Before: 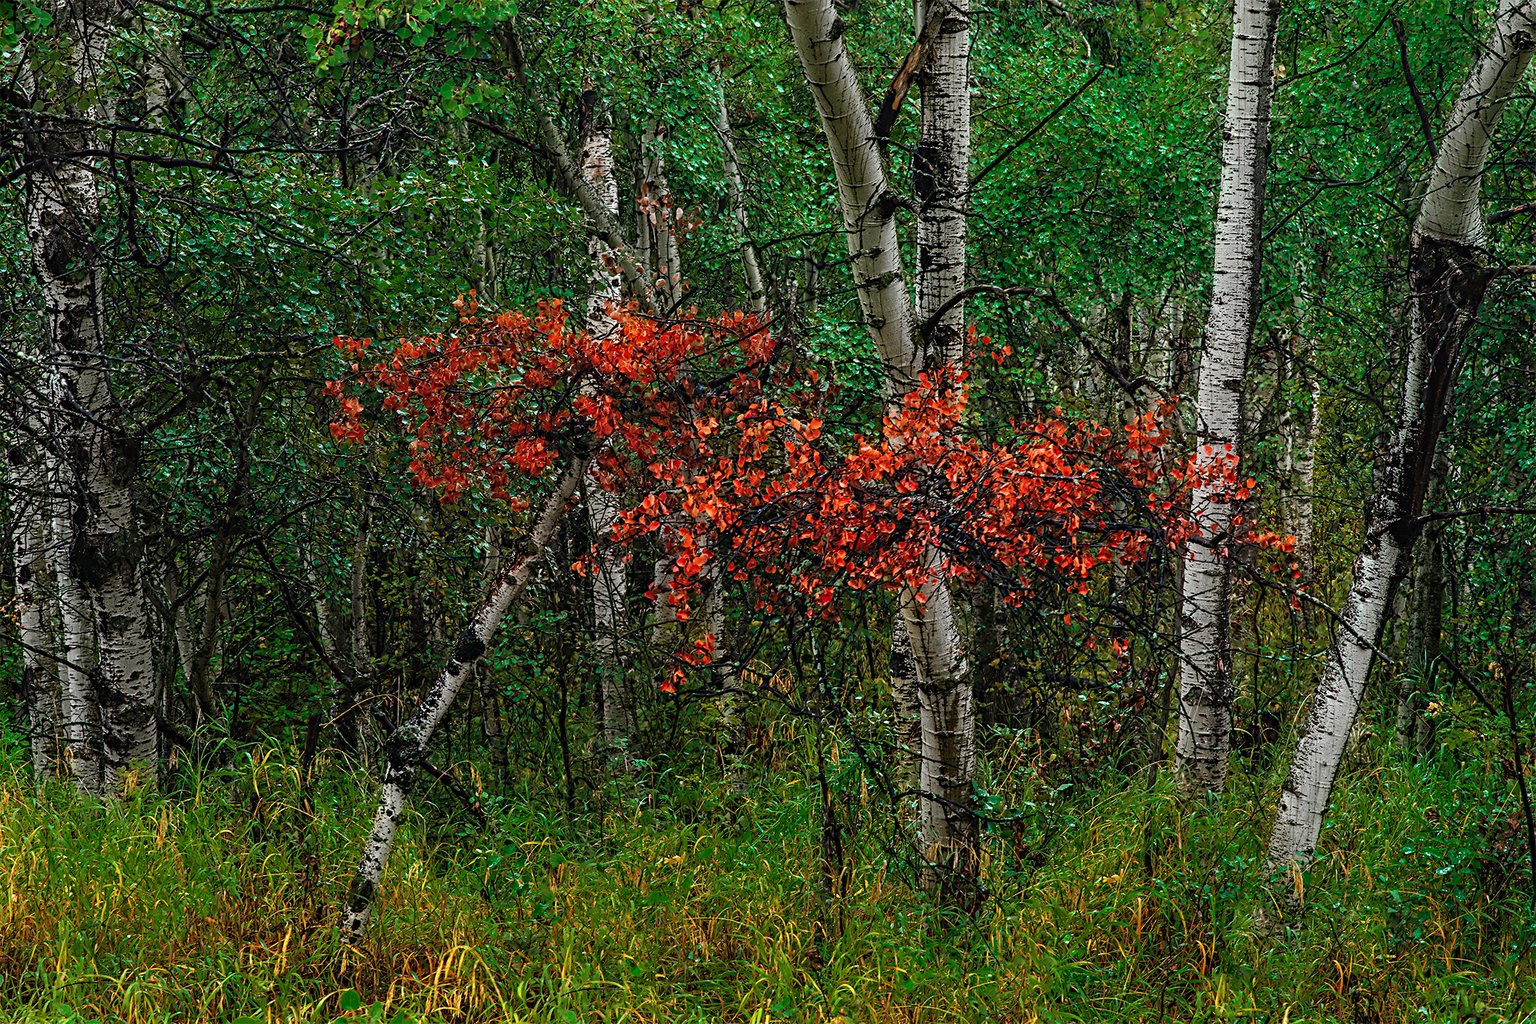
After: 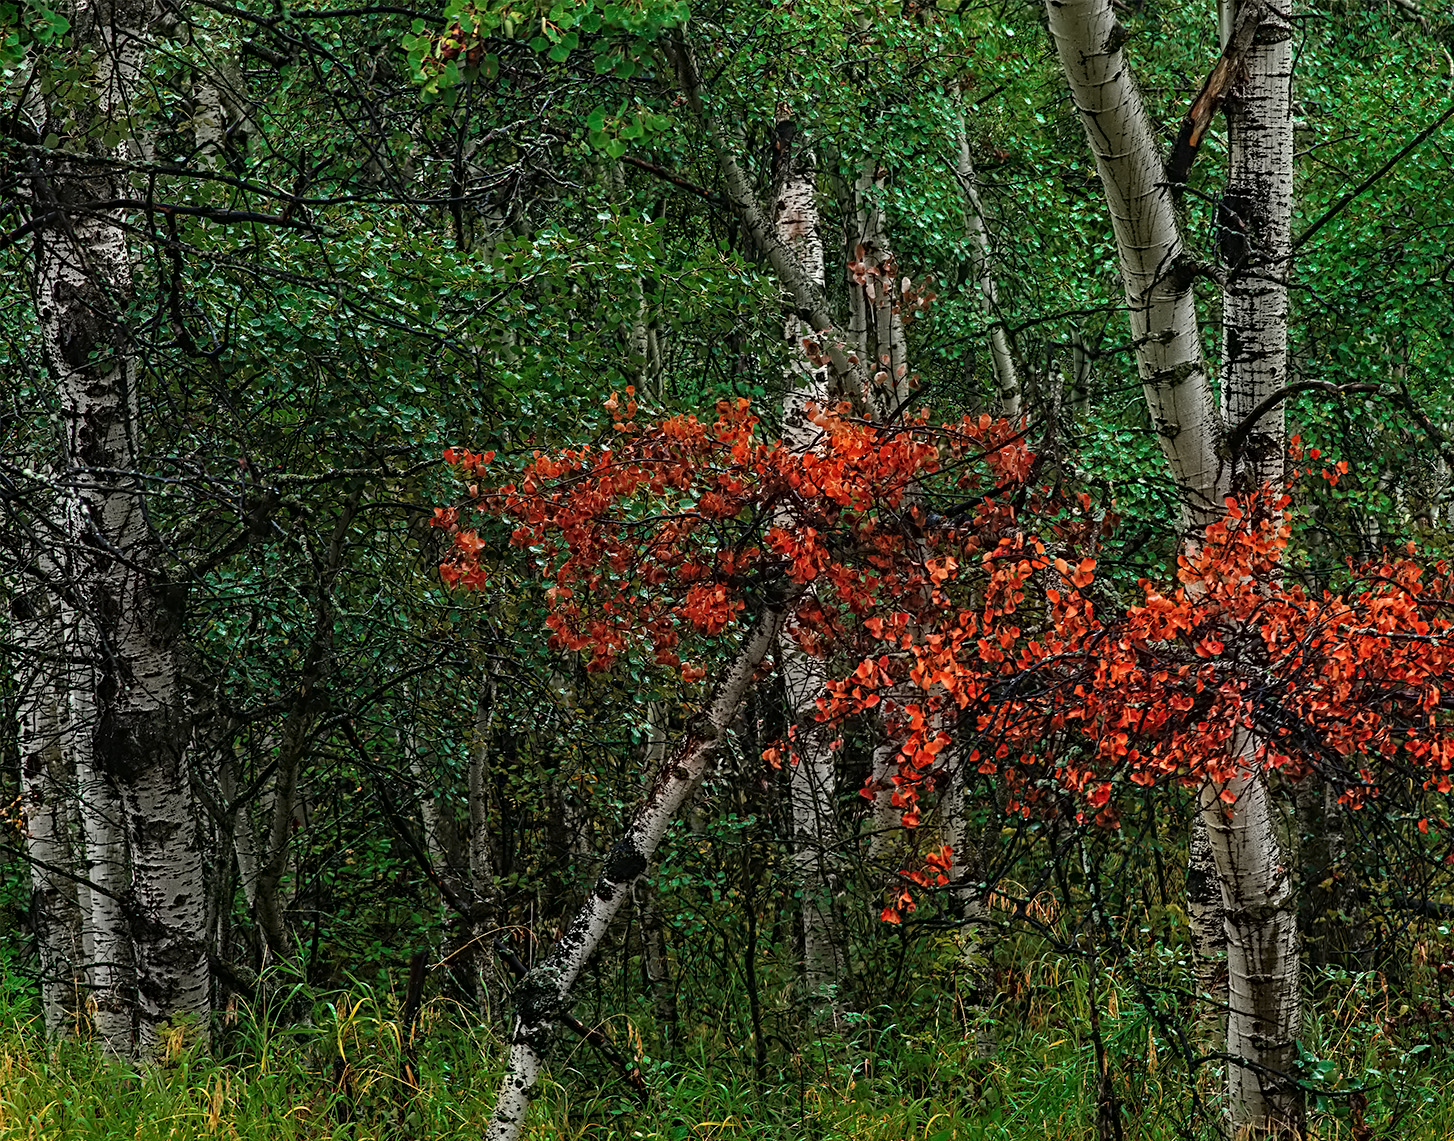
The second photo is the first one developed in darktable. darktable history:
crop: right 28.966%, bottom 16.381%
contrast equalizer: octaves 7, y [[0.5 ×6], [0.5 ×6], [0.5 ×6], [0 ×6], [0, 0.039, 0.251, 0.29, 0.293, 0.292]]
exposure: exposure -0.047 EV, compensate highlight preservation false
